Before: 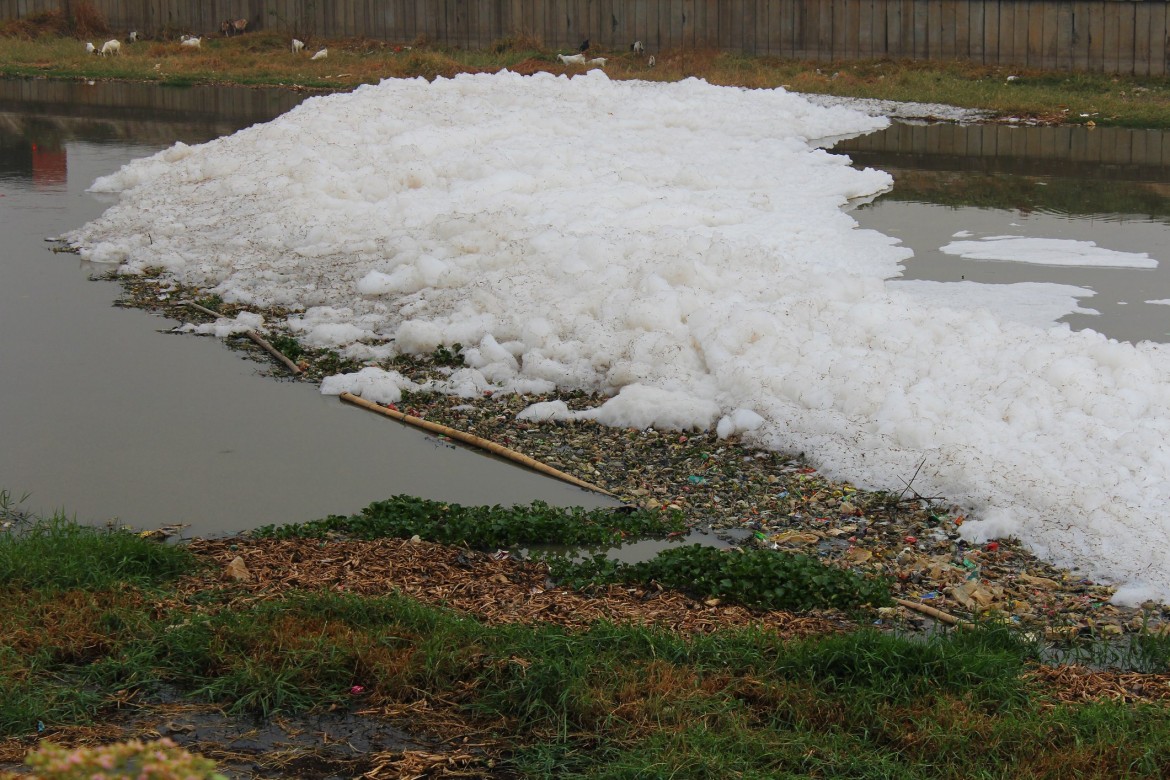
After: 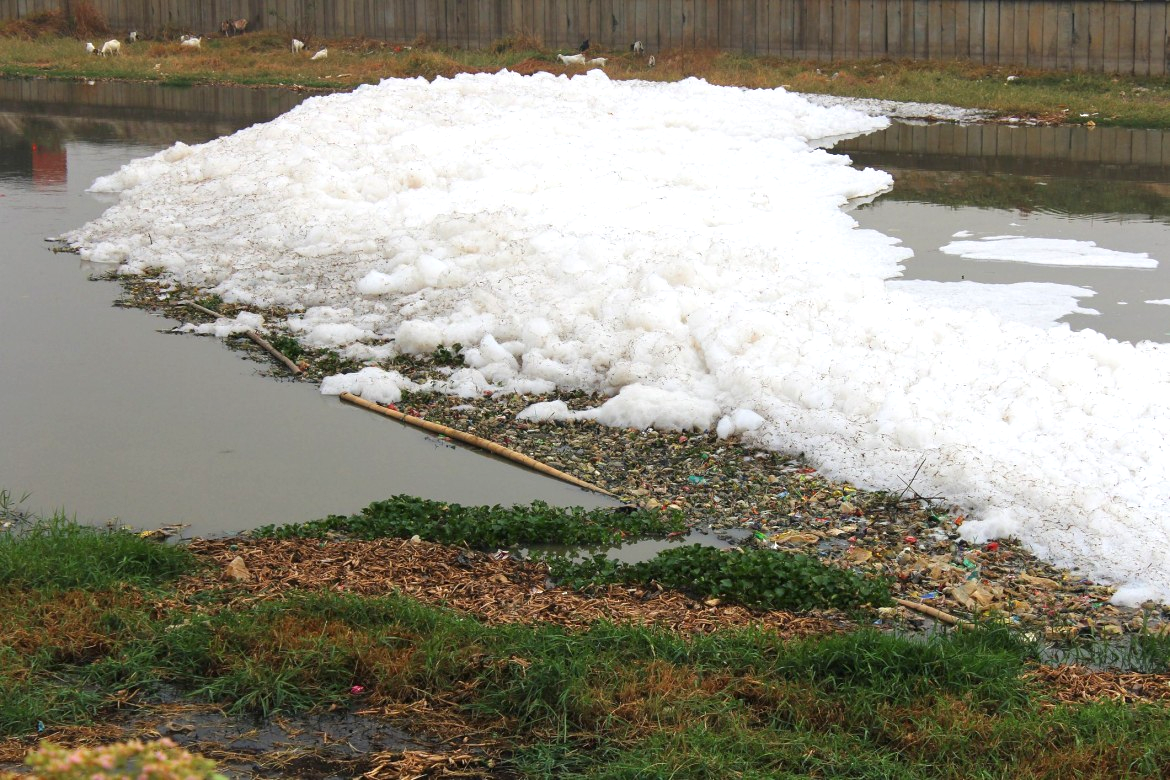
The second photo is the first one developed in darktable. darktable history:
exposure: exposure 0.776 EV, compensate exposure bias true, compensate highlight preservation false
